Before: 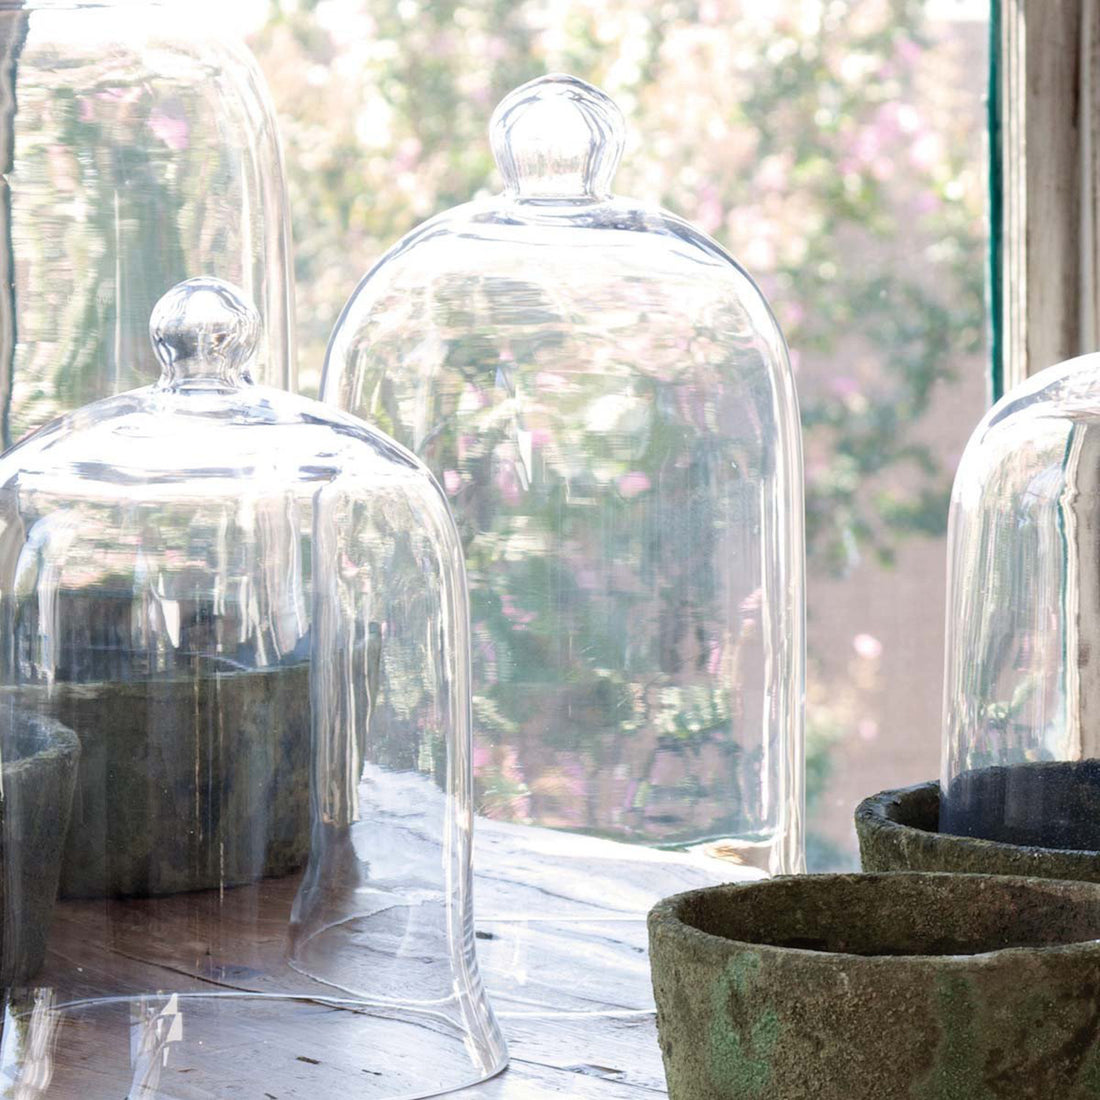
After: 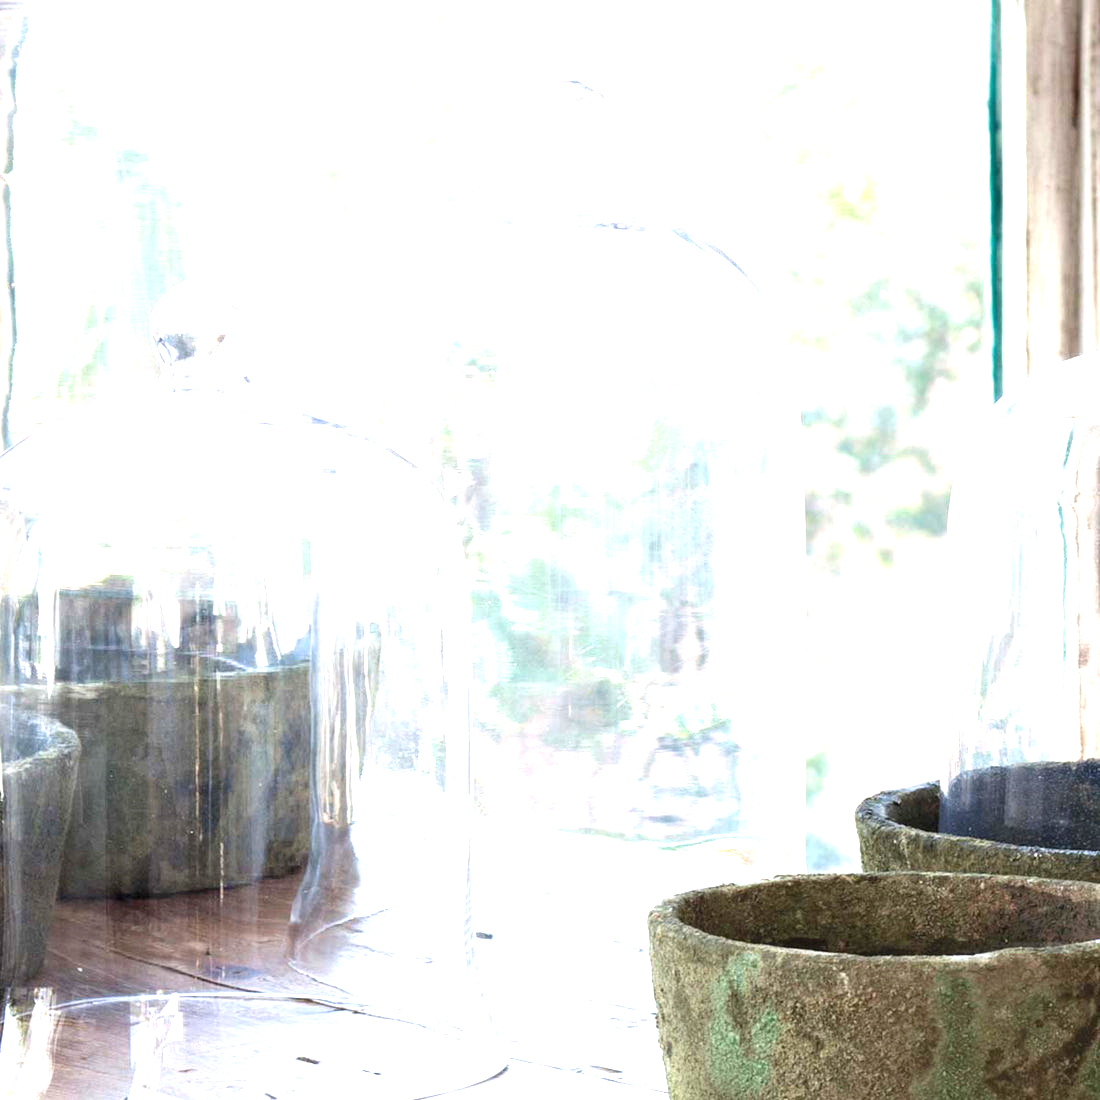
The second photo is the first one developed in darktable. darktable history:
exposure: black level correction 0, exposure 1.454 EV, compensate highlight preservation false
